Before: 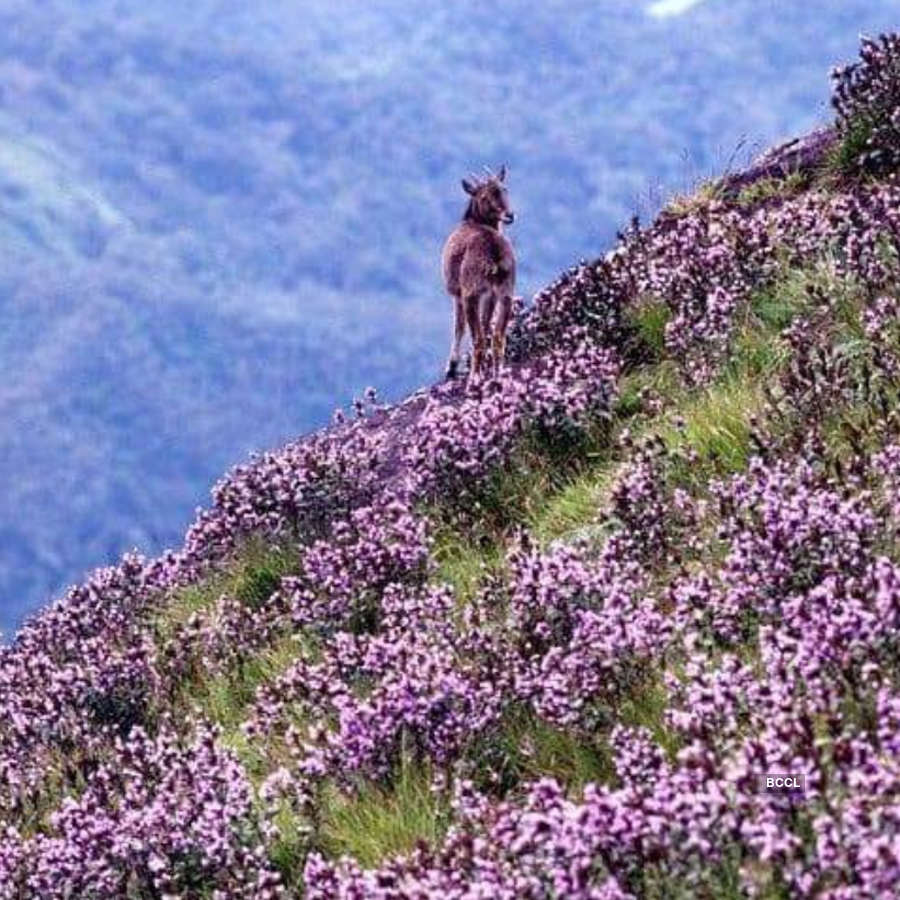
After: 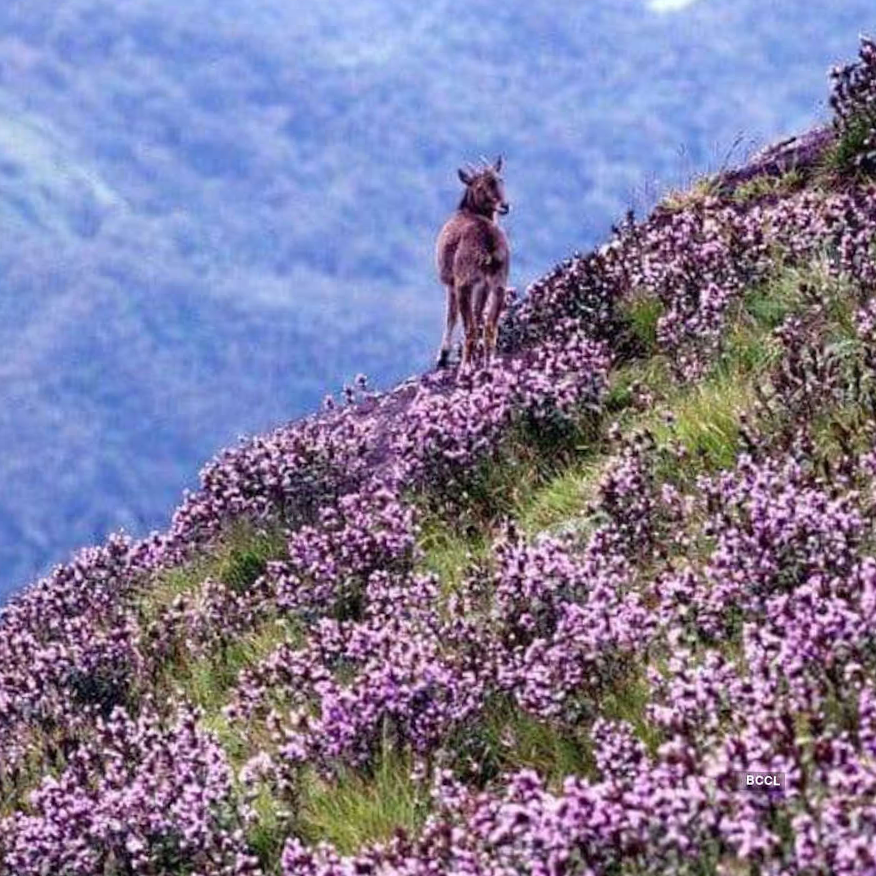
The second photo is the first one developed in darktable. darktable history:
crop and rotate: angle -1.54°
